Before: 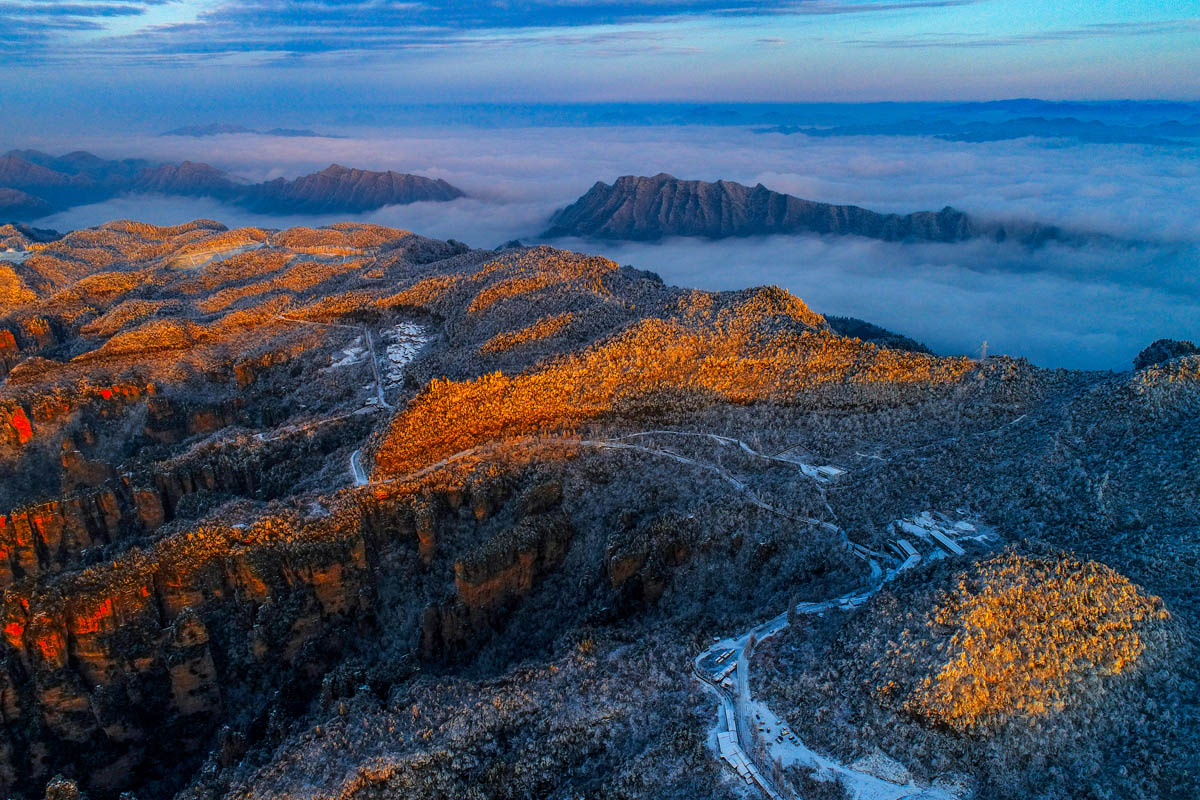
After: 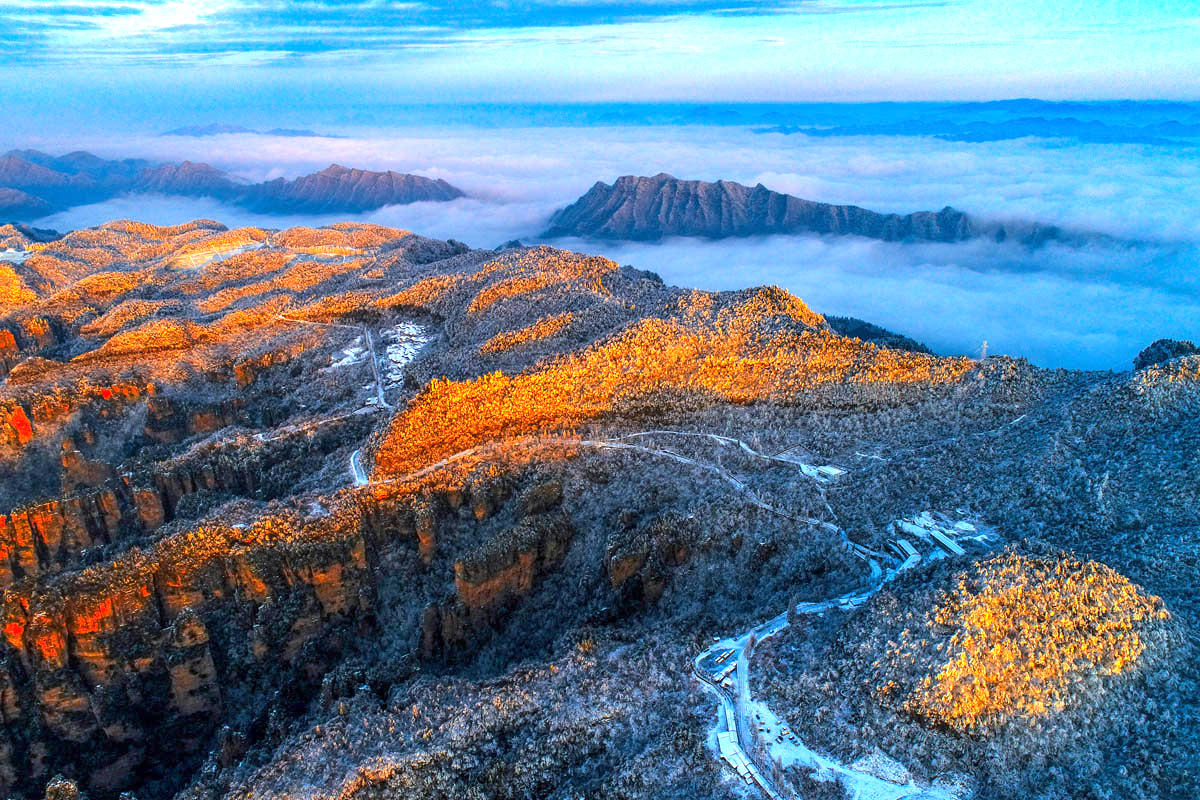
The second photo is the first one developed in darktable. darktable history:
exposure: exposure 0.603 EV, compensate exposure bias true, compensate highlight preservation false
